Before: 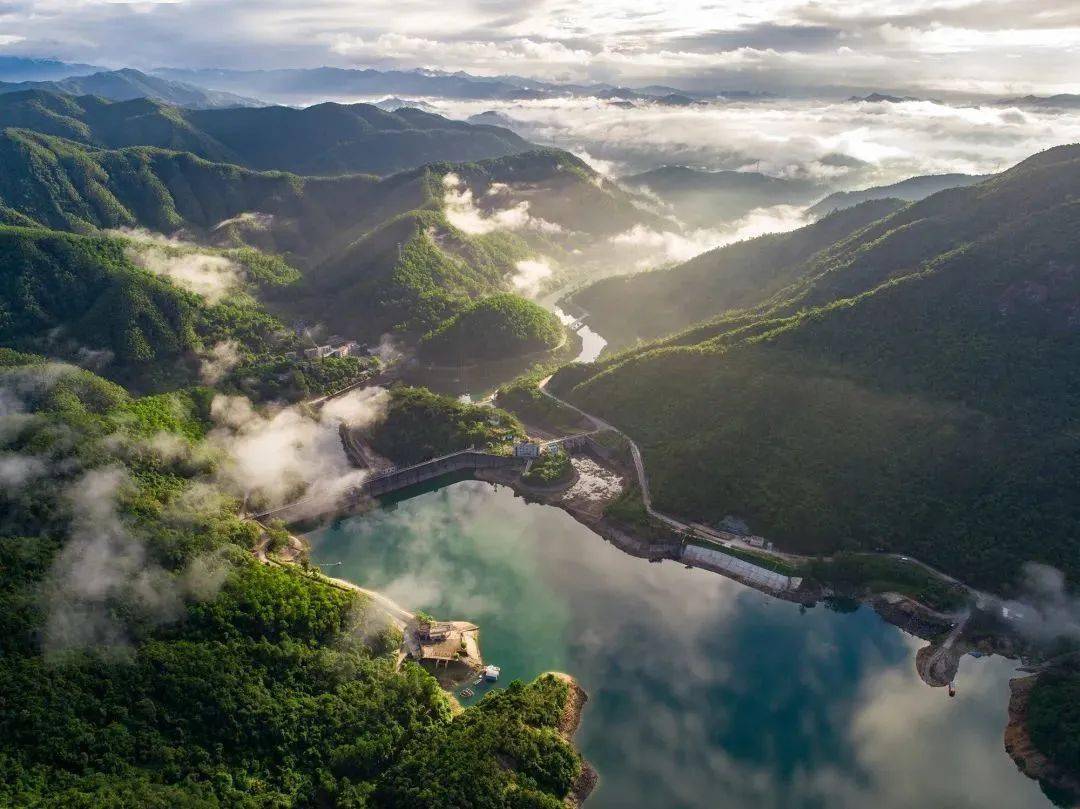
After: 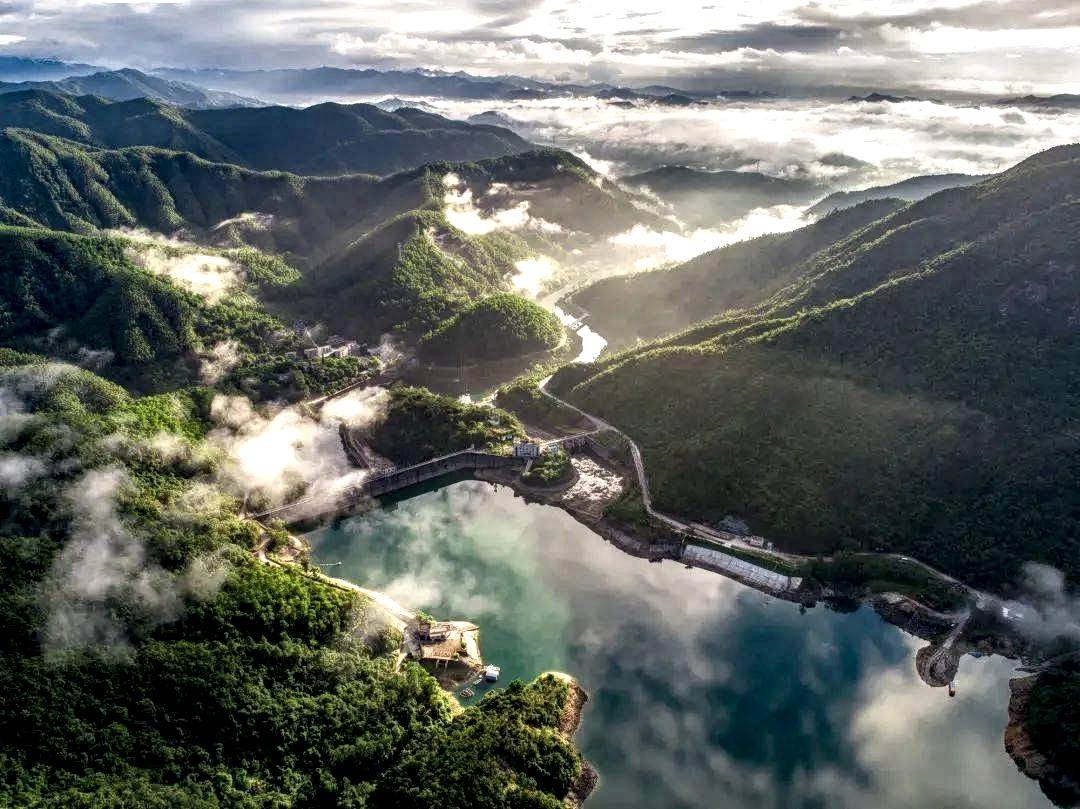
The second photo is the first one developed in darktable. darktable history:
local contrast: highlights 20%, detail 197%
